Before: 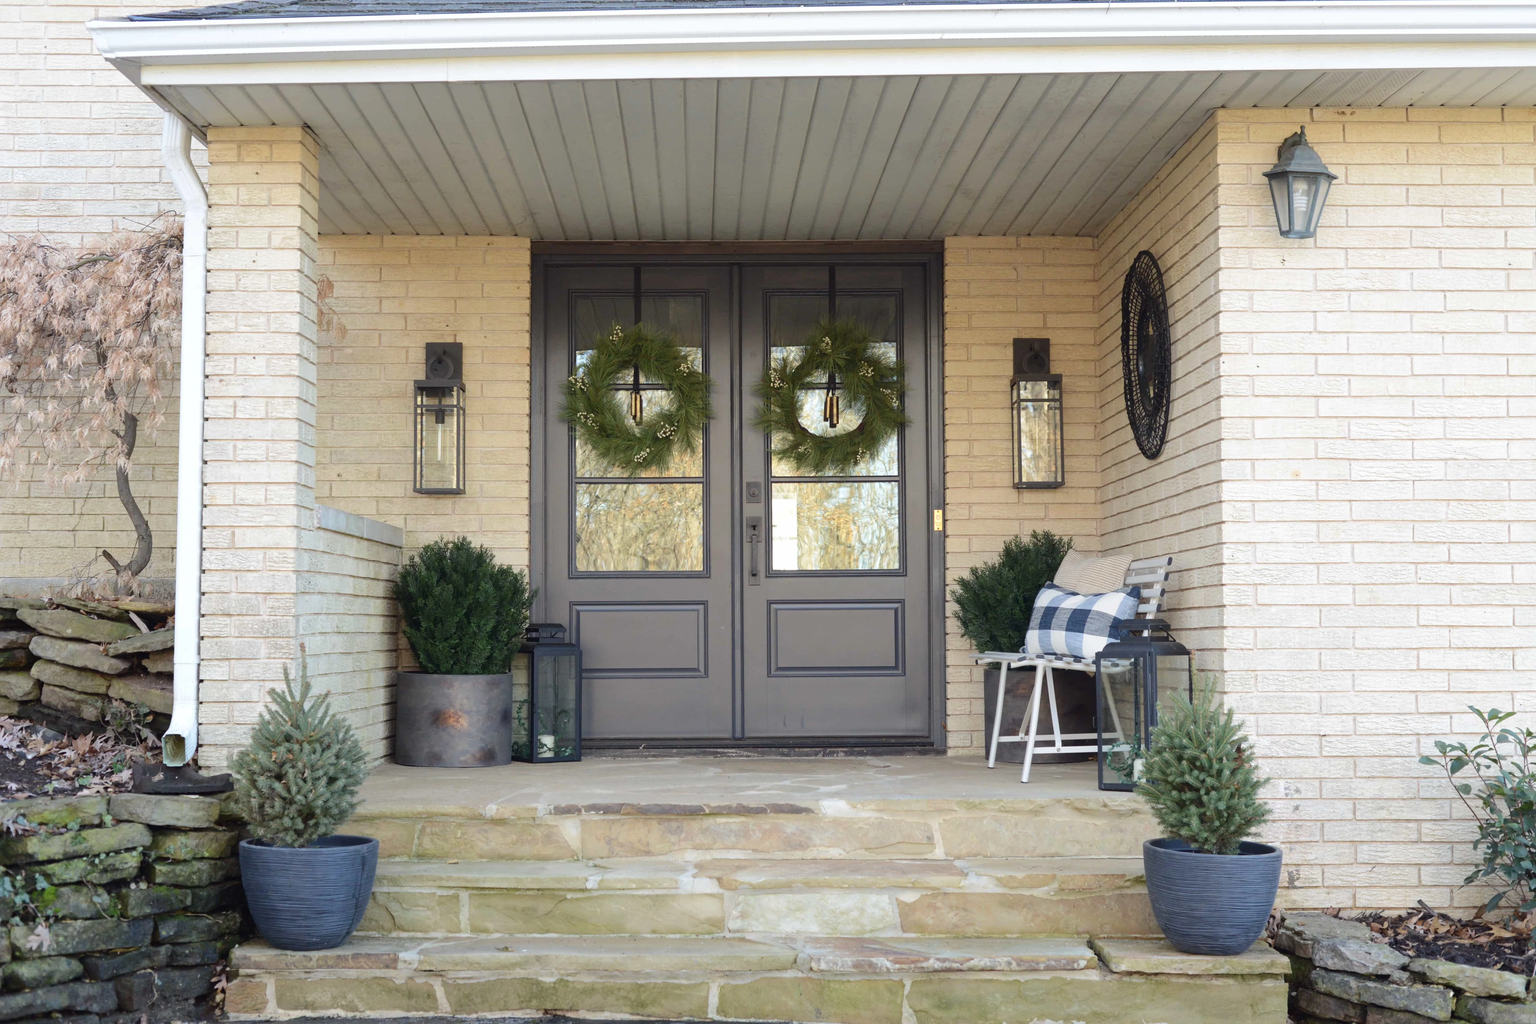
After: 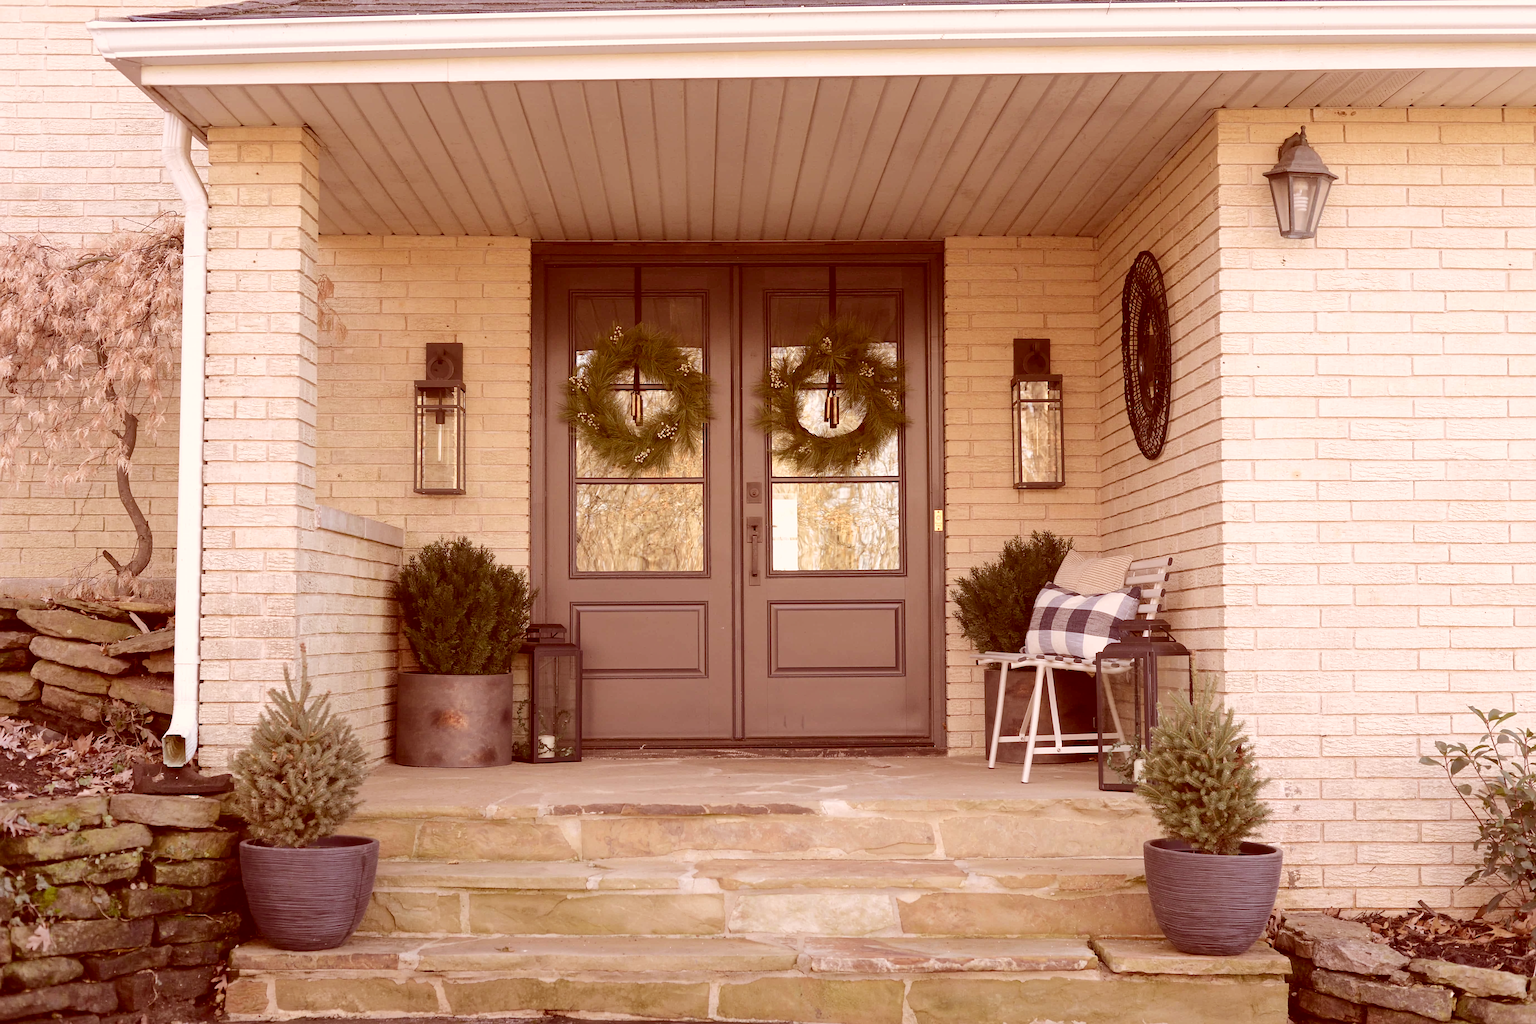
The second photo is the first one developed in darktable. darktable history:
sharpen: on, module defaults
color correction: highlights a* 9.03, highlights b* 8.71, shadows a* 40, shadows b* 40, saturation 0.8
